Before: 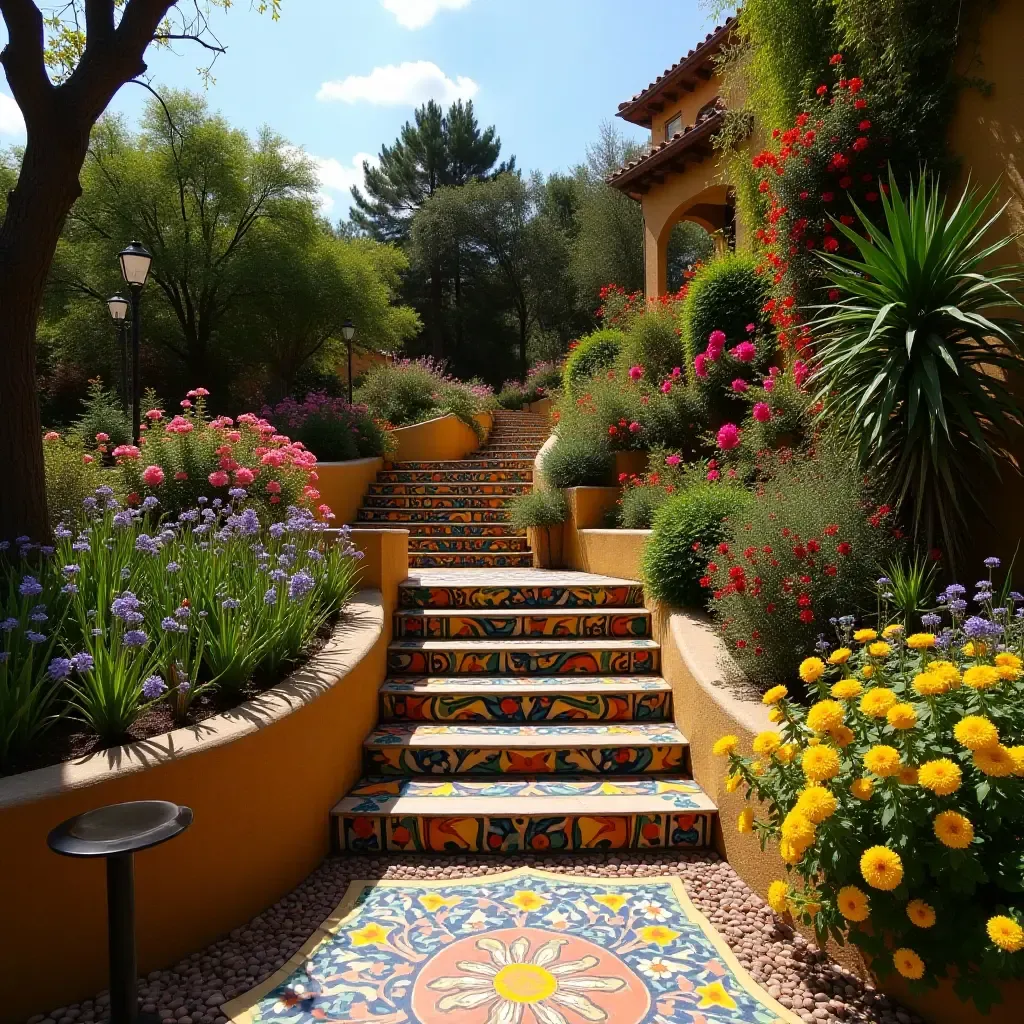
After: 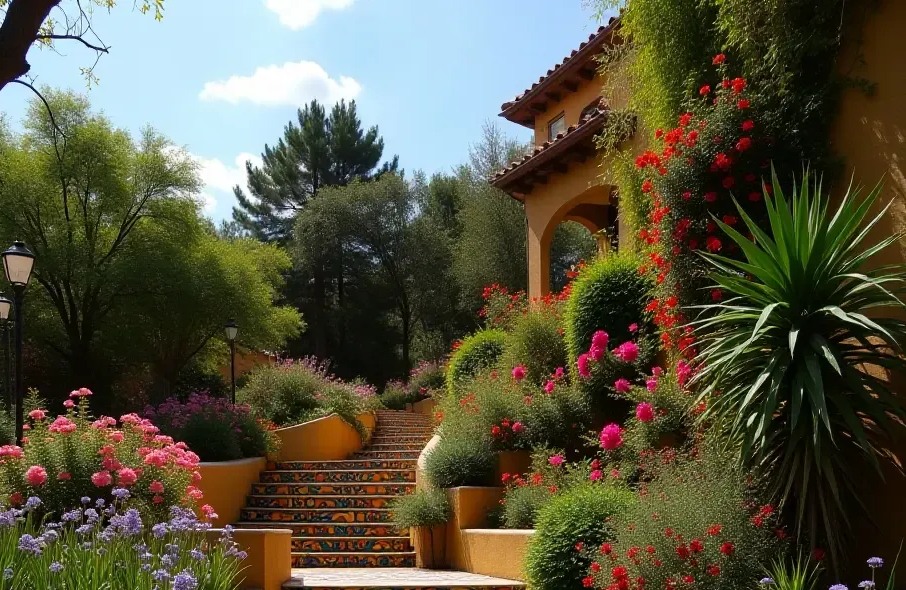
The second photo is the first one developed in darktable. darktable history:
crop and rotate: left 11.511%, bottom 42.33%
